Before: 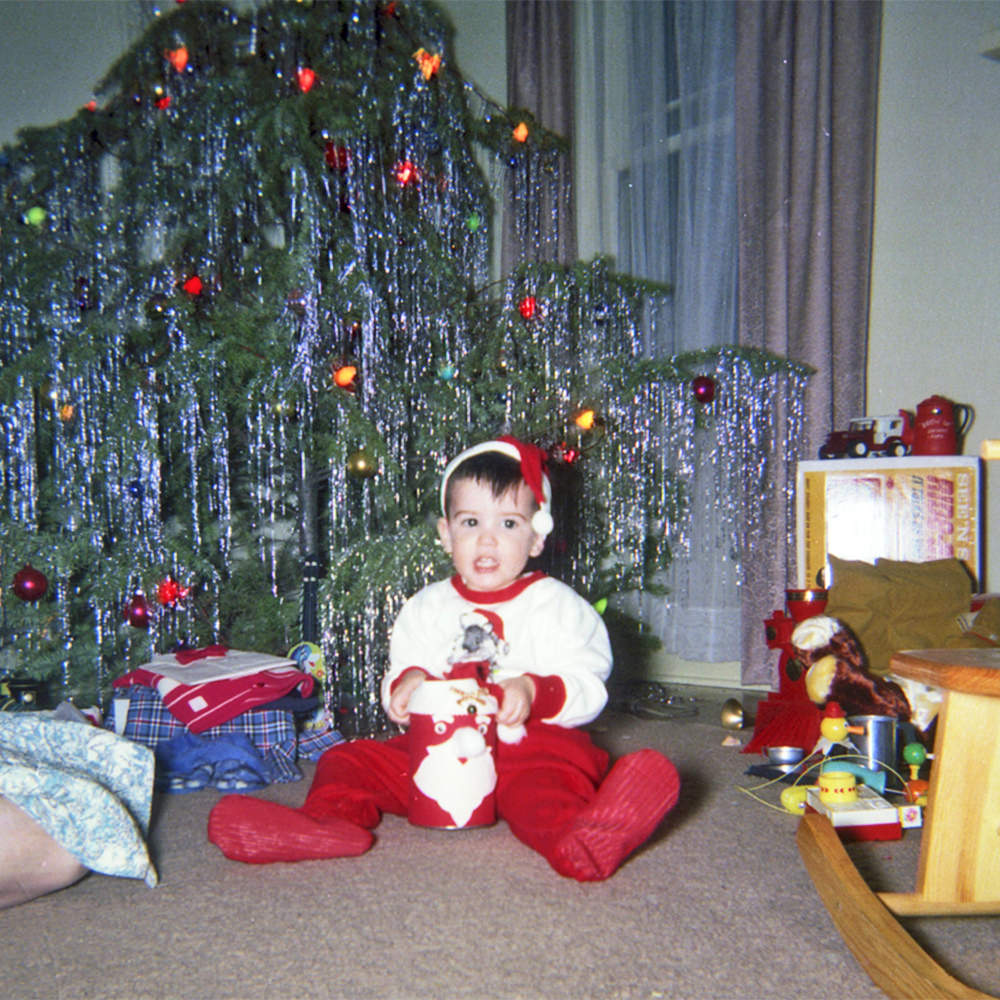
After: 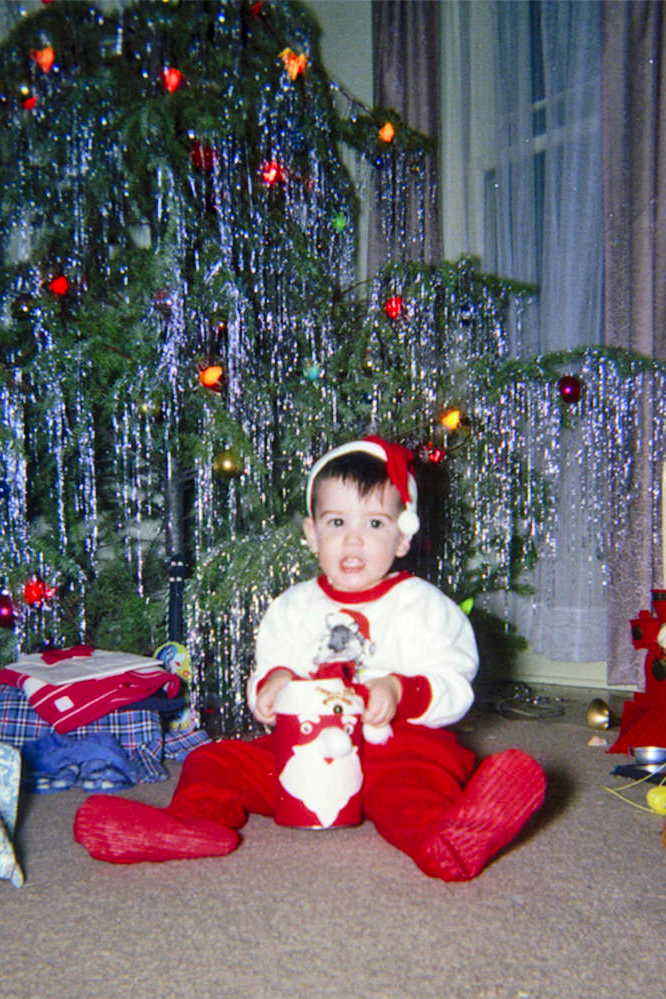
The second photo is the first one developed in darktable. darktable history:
contrast brightness saturation: contrast 0.038, saturation 0.071
shadows and highlights: shadows 4.03, highlights -17.08, soften with gaussian
tone curve: curves: ch0 [(0, 0) (0.003, 0.008) (0.011, 0.01) (0.025, 0.012) (0.044, 0.023) (0.069, 0.033) (0.1, 0.046) (0.136, 0.075) (0.177, 0.116) (0.224, 0.171) (0.277, 0.235) (0.335, 0.312) (0.399, 0.397) (0.468, 0.466) (0.543, 0.54) (0.623, 0.62) (0.709, 0.701) (0.801, 0.782) (0.898, 0.877) (1, 1)], preserve colors none
crop and rotate: left 13.451%, right 19.902%
